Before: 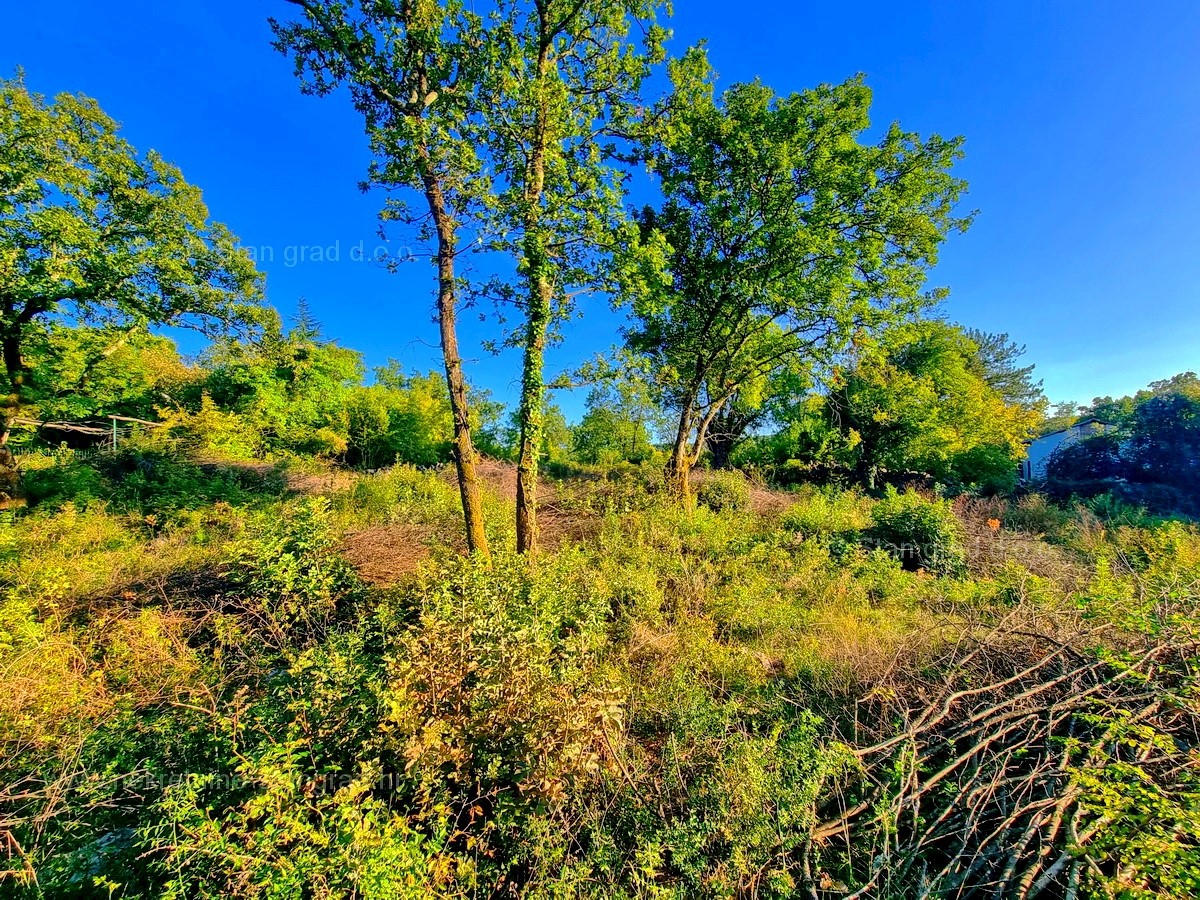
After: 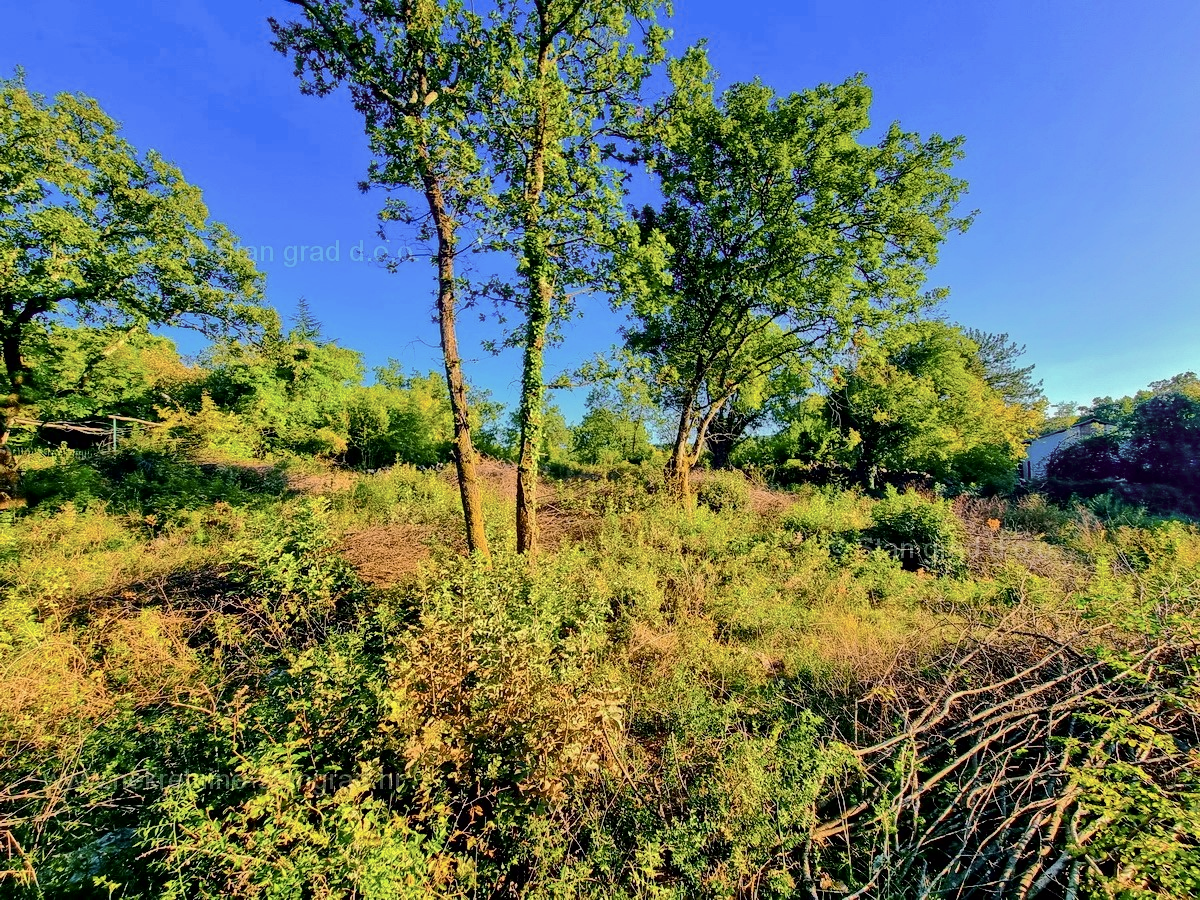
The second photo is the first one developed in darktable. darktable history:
tone curve: curves: ch0 [(0, 0) (0.052, 0.018) (0.236, 0.207) (0.41, 0.417) (0.485, 0.518) (0.54, 0.584) (0.625, 0.666) (0.845, 0.828) (0.994, 0.964)]; ch1 [(0, 0.055) (0.15, 0.117) (0.317, 0.34) (0.382, 0.408) (0.434, 0.441) (0.472, 0.479) (0.498, 0.501) (0.557, 0.558) (0.616, 0.59) (0.739, 0.7) (0.873, 0.857) (1, 0.928)]; ch2 [(0, 0) (0.352, 0.403) (0.447, 0.466) (0.482, 0.482) (0.528, 0.526) (0.586, 0.577) (0.618, 0.621) (0.785, 0.747) (1, 1)], color space Lab, independent channels, preserve colors none
